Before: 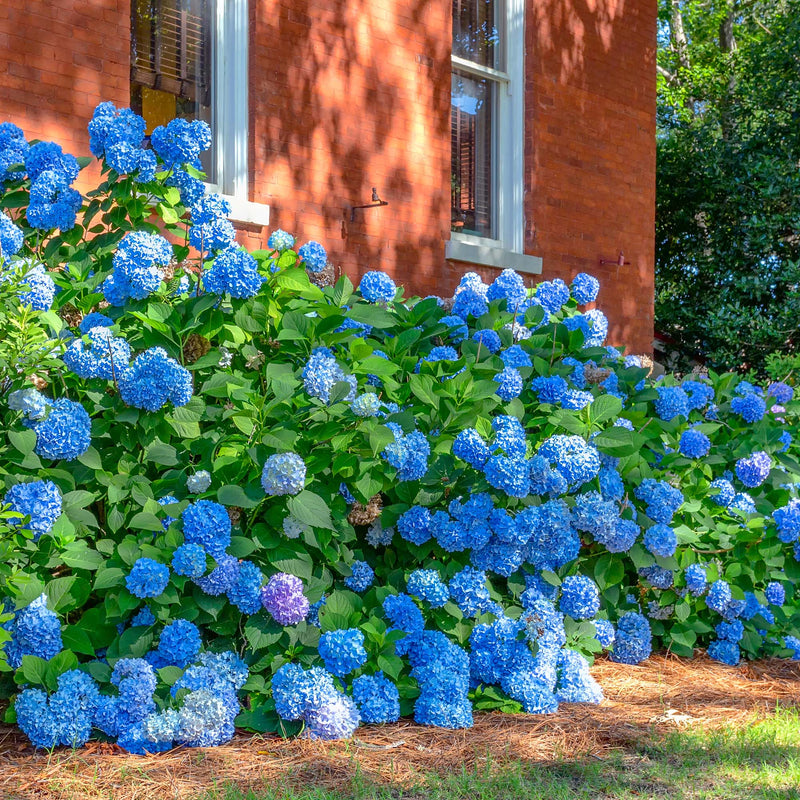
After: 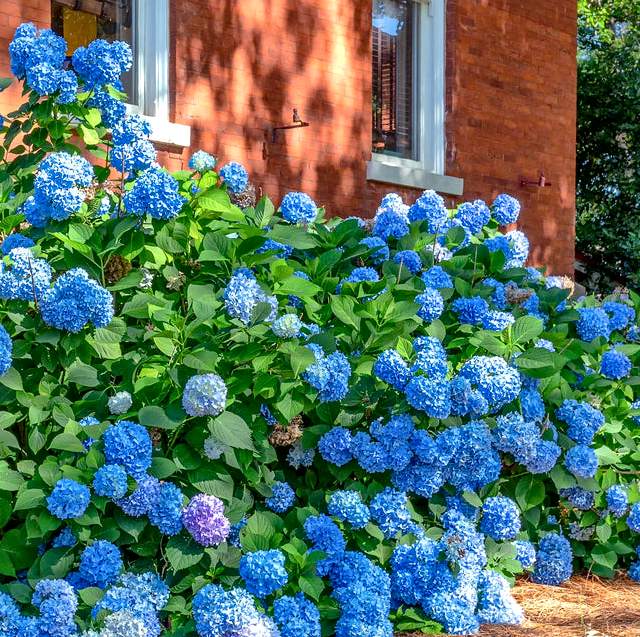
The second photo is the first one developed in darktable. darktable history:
crop and rotate: left 10.098%, top 10.033%, right 9.89%, bottom 10.301%
local contrast: mode bilateral grid, contrast 20, coarseness 18, detail 162%, midtone range 0.2
